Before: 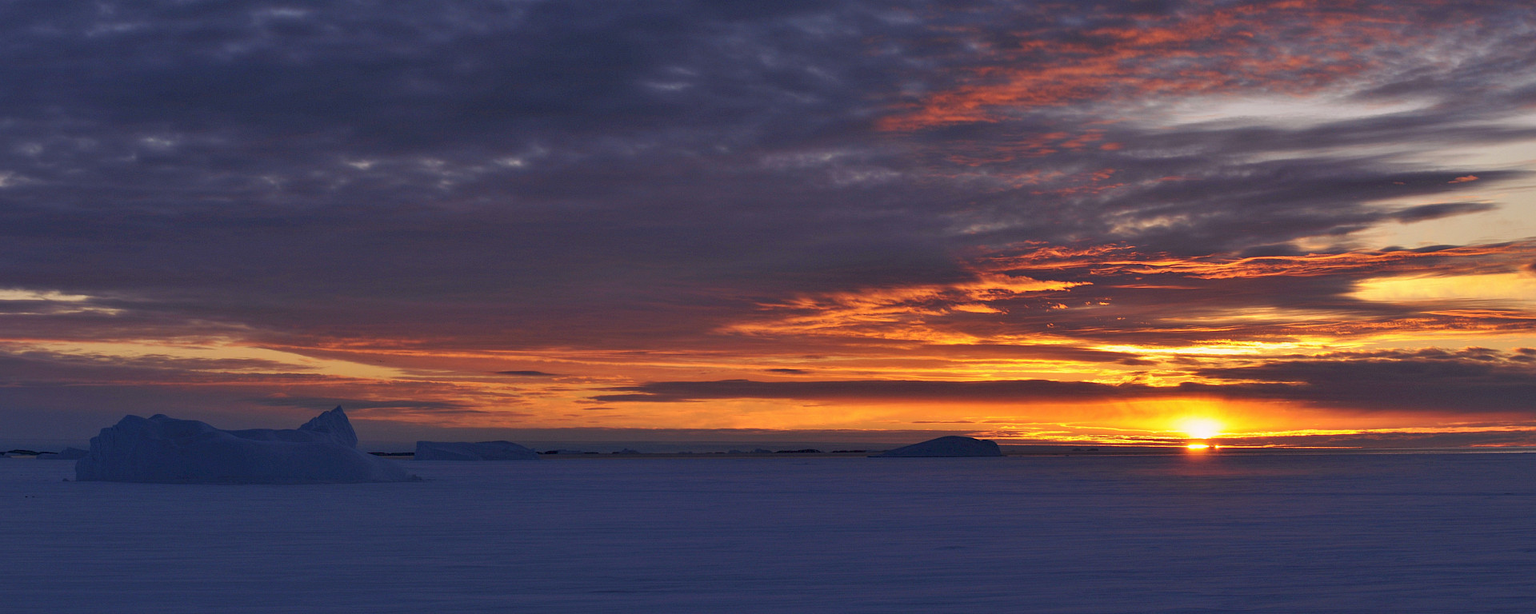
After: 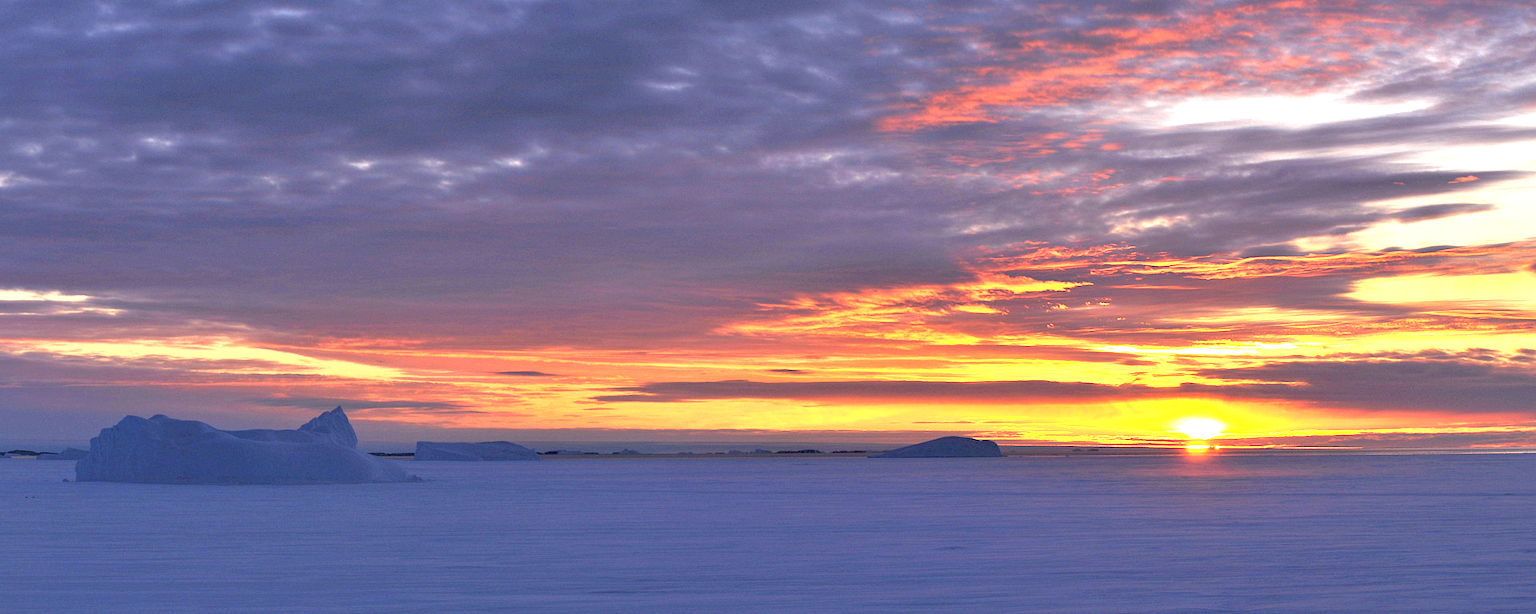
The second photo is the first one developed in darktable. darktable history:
shadows and highlights: shadows 25.31, highlights -26.31
exposure: black level correction 0, exposure 1.685 EV, compensate highlight preservation false
